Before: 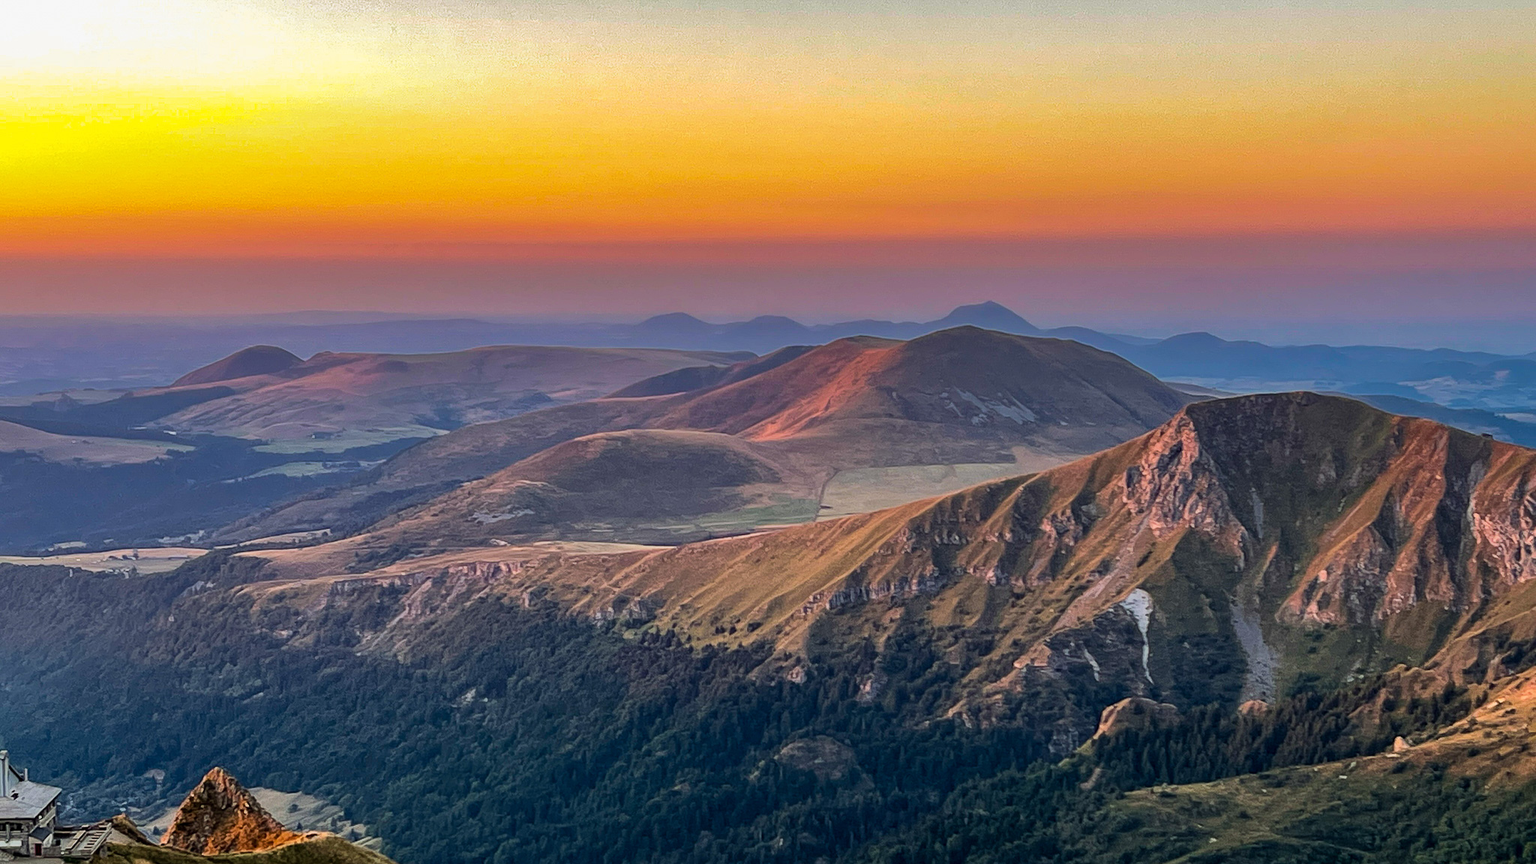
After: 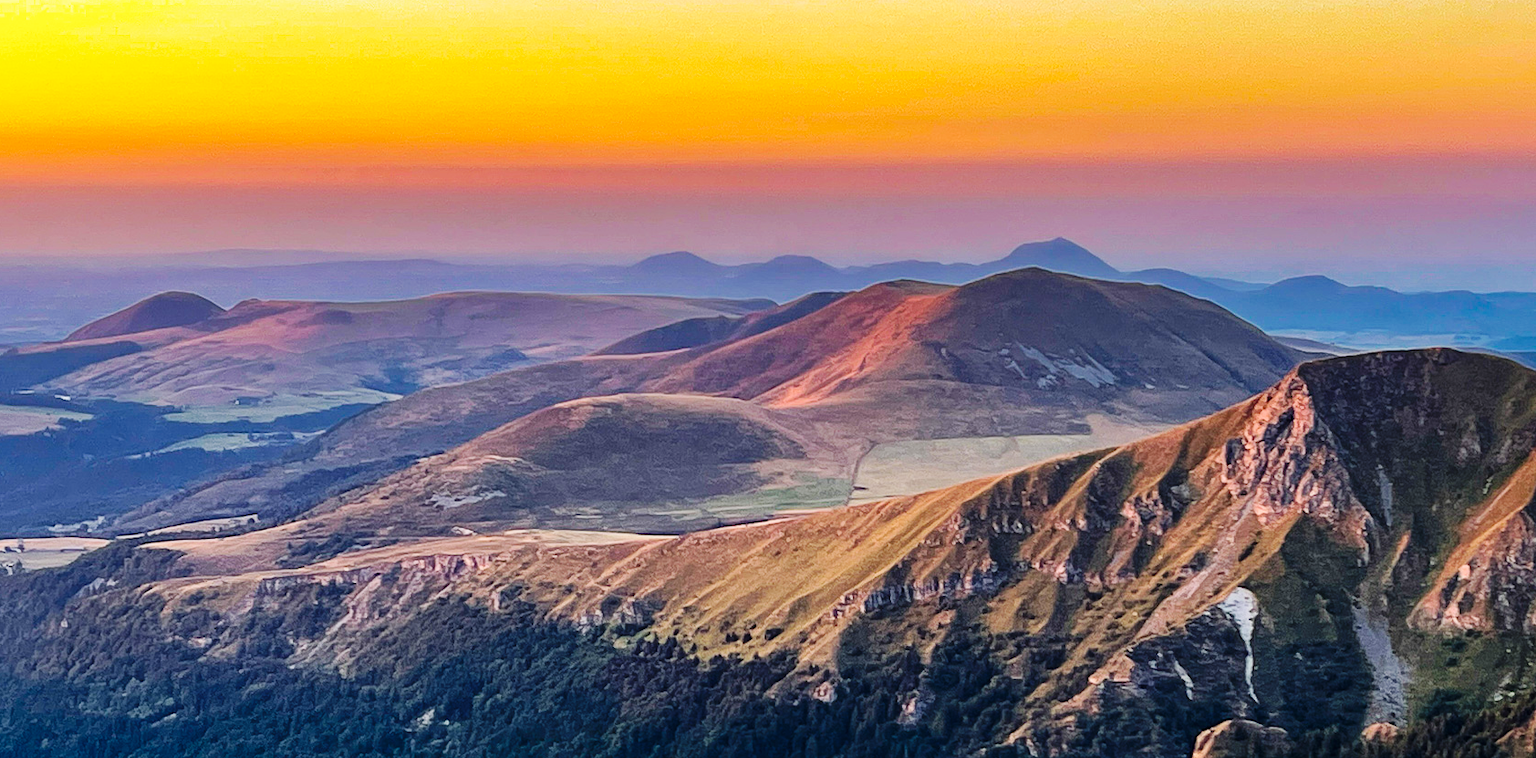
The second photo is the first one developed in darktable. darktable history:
crop: left 7.761%, top 12.252%, right 9.995%, bottom 15.458%
base curve: curves: ch0 [(0, 0) (0.036, 0.025) (0.121, 0.166) (0.206, 0.329) (0.605, 0.79) (1, 1)], preserve colors none
